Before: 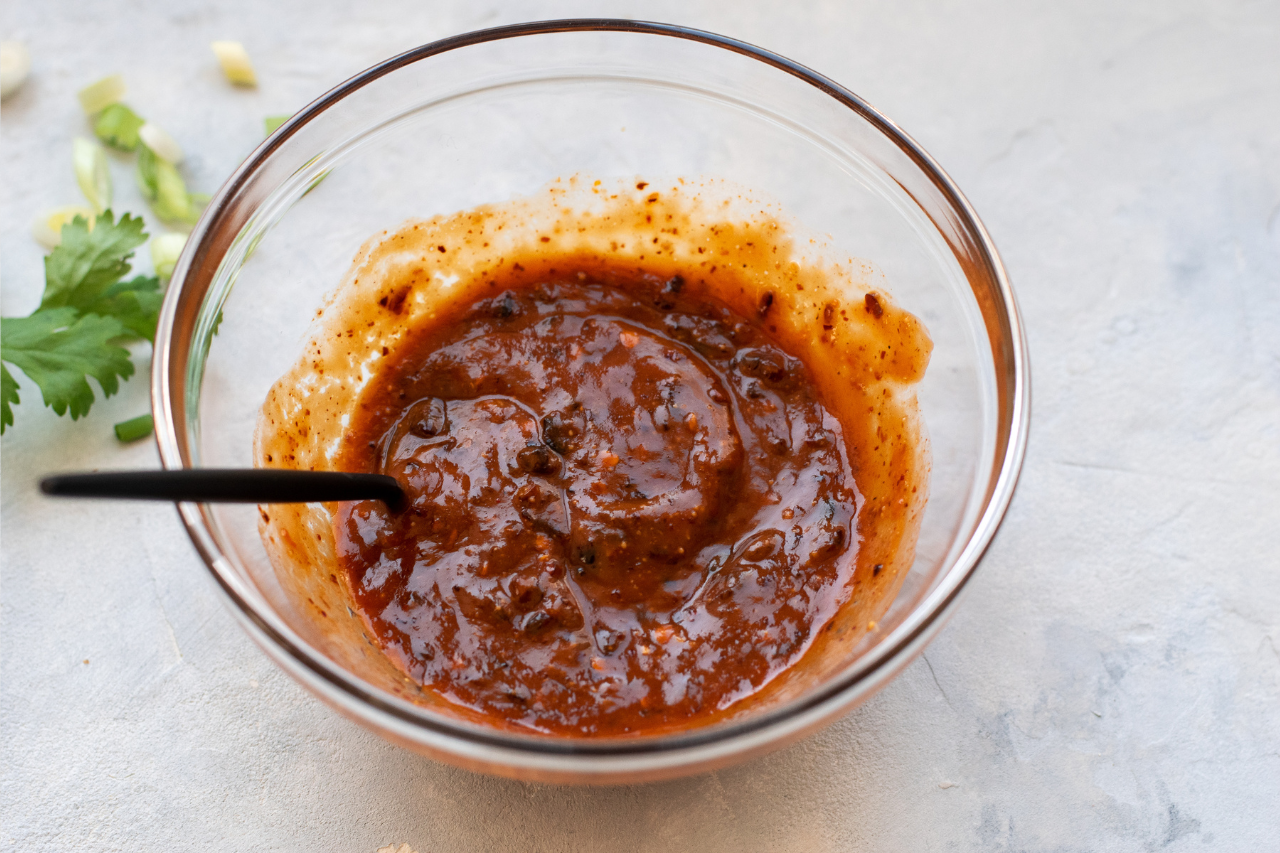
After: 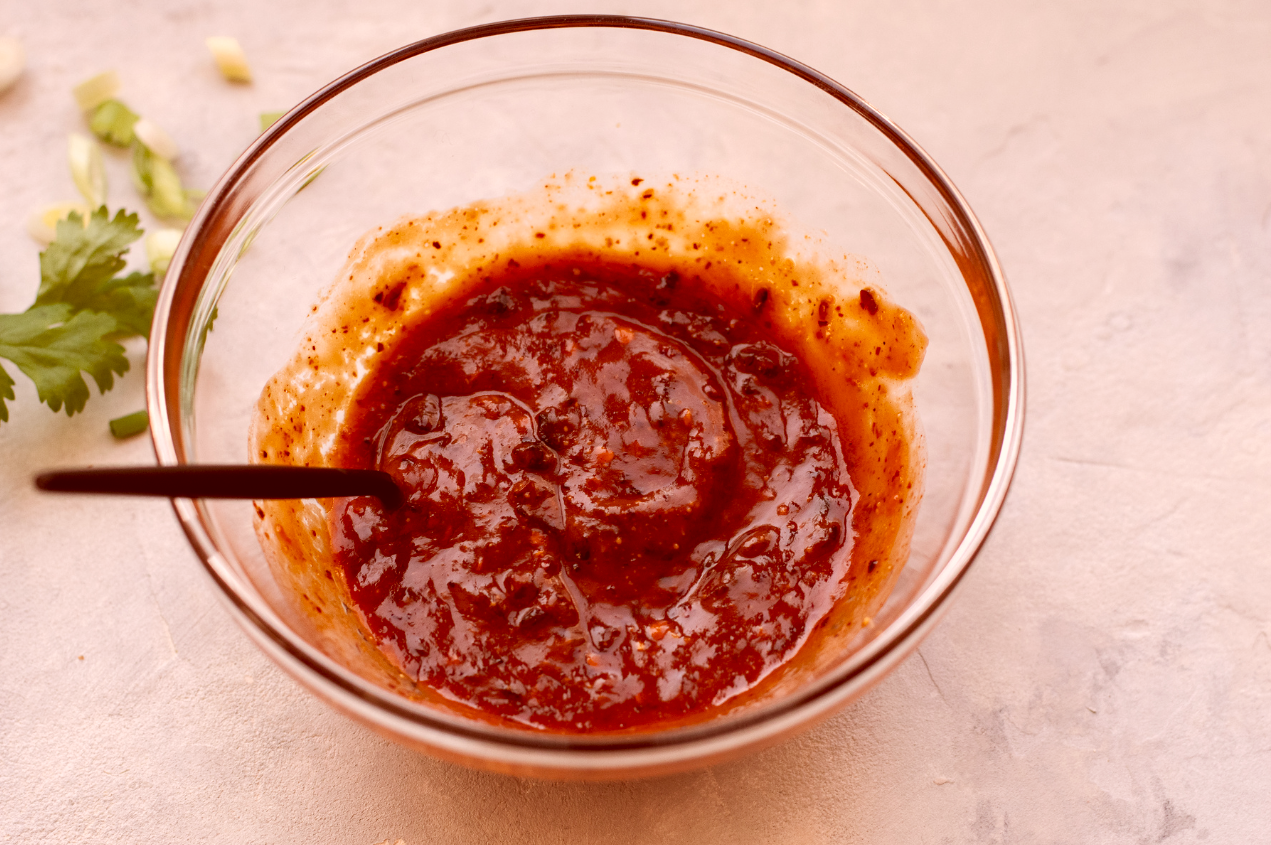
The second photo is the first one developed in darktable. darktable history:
color balance rgb: shadows fall-off 101%, linear chroma grading › mid-tones 7.63%, perceptual saturation grading › mid-tones 11.68%, mask middle-gray fulcrum 22.45%, global vibrance 10.11%, saturation formula JzAzBz (2021)
crop: left 0.434%, top 0.485%, right 0.244%, bottom 0.386%
color correction: highlights a* 9.03, highlights b* 8.71, shadows a* 40, shadows b* 40, saturation 0.8
